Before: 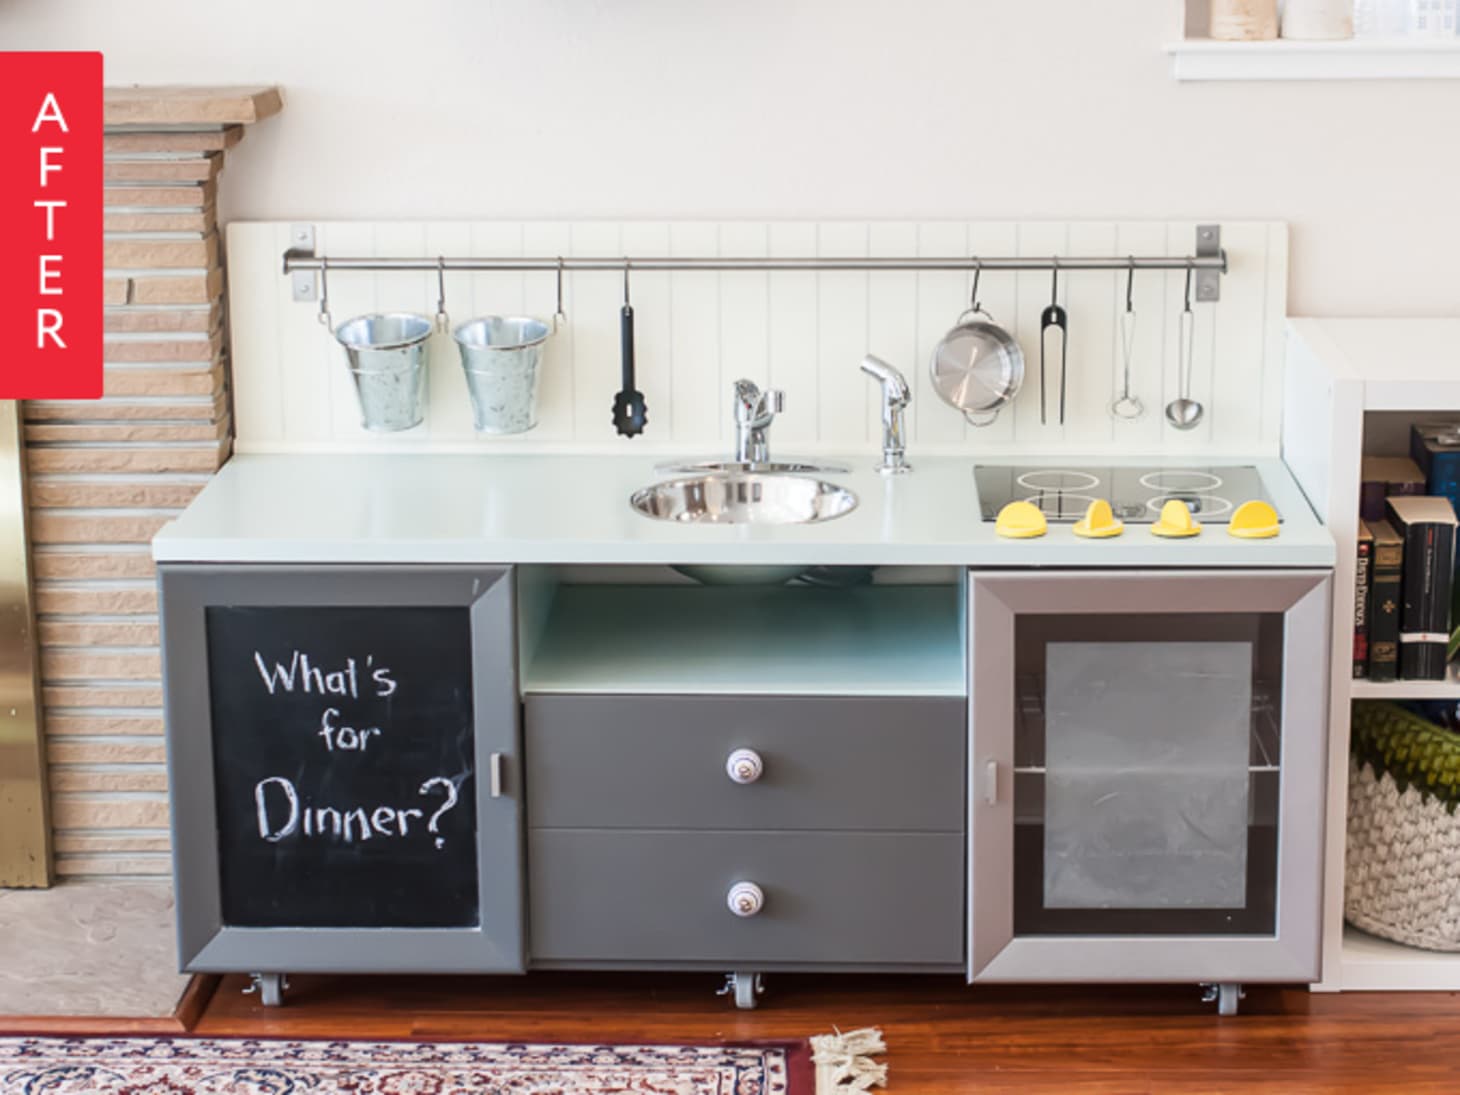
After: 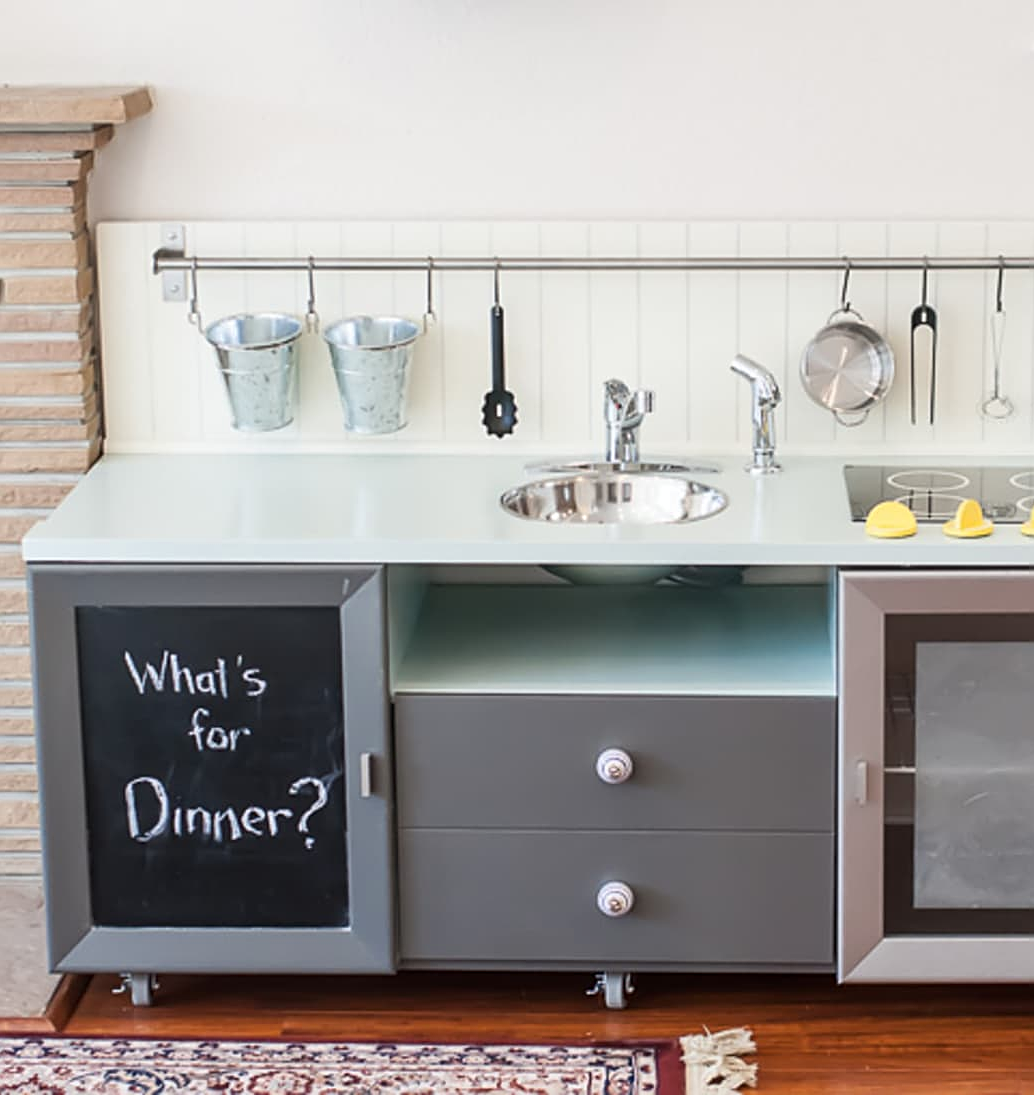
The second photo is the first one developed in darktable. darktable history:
crop and rotate: left 8.943%, right 20.216%
sharpen: on, module defaults
color zones: curves: ch0 [(0, 0.5) (0.143, 0.5) (0.286, 0.5) (0.429, 0.5) (0.62, 0.489) (0.714, 0.445) (0.844, 0.496) (1, 0.5)]; ch1 [(0, 0.5) (0.143, 0.5) (0.286, 0.5) (0.429, 0.5) (0.571, 0.5) (0.714, 0.523) (0.857, 0.5) (1, 0.5)]
